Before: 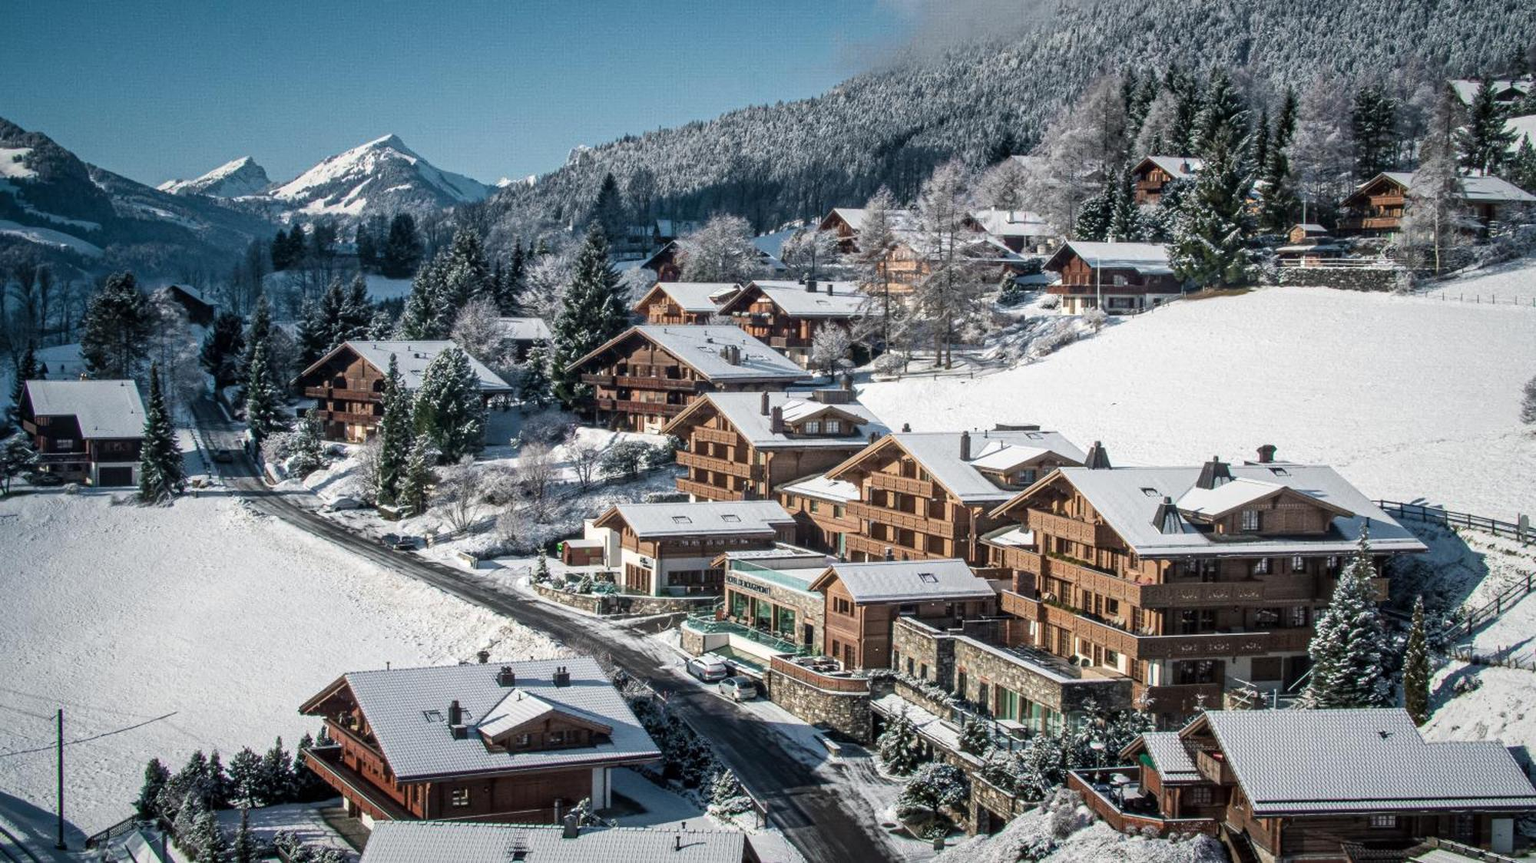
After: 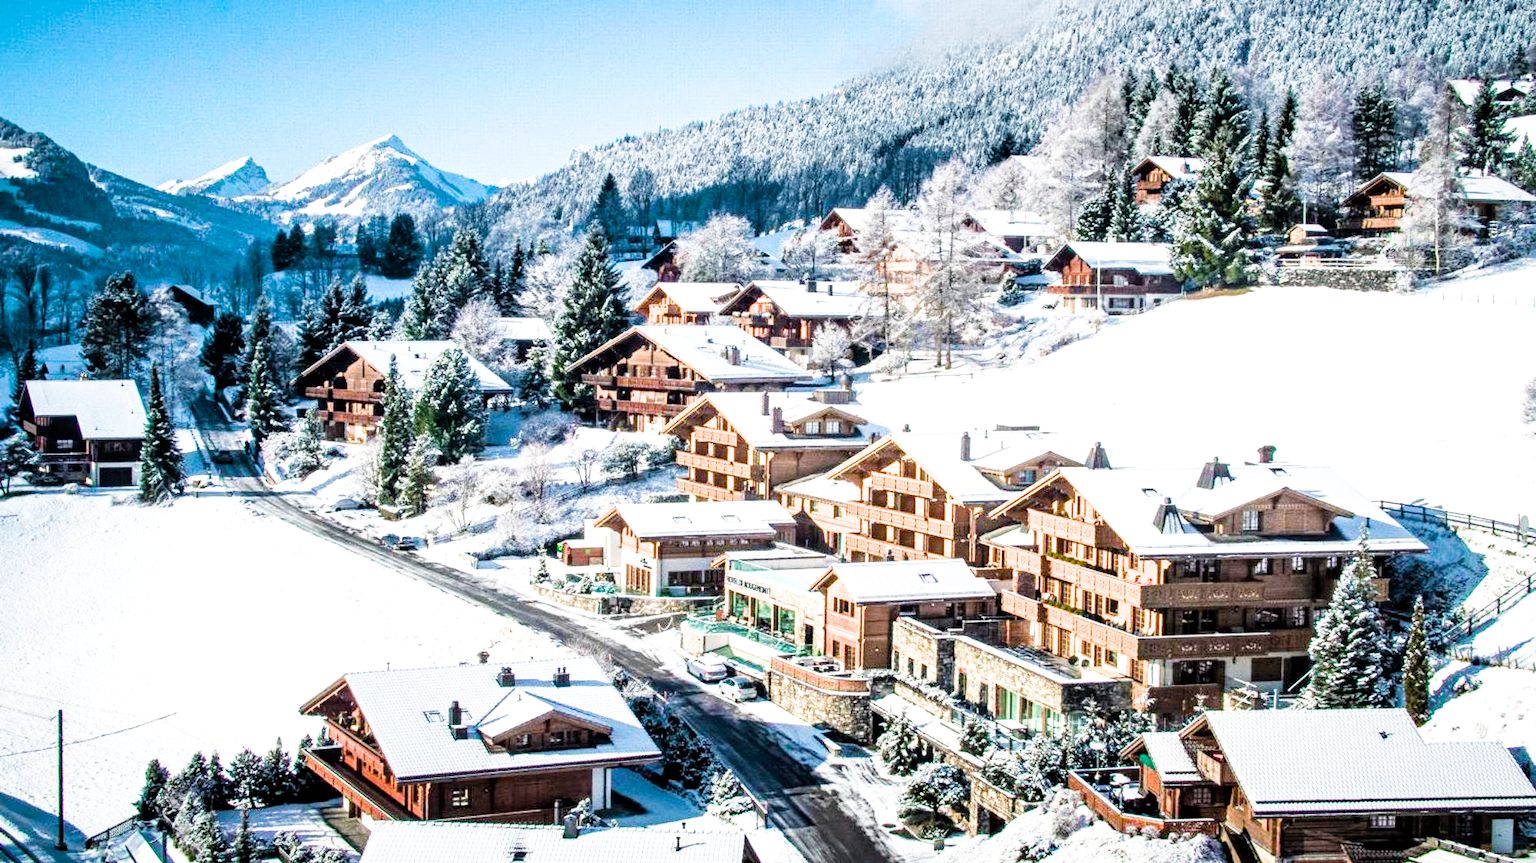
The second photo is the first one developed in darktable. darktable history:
exposure: black level correction 0, exposure 1.741 EV, compensate exposure bias true, compensate highlight preservation false
filmic rgb: black relative exposure -5 EV, white relative exposure 3.5 EV, hardness 3.19, contrast 1.3, highlights saturation mix -50%
color balance rgb: perceptual saturation grading › global saturation 20%, perceptual saturation grading › highlights -25%, perceptual saturation grading › shadows 25%, global vibrance 50%
